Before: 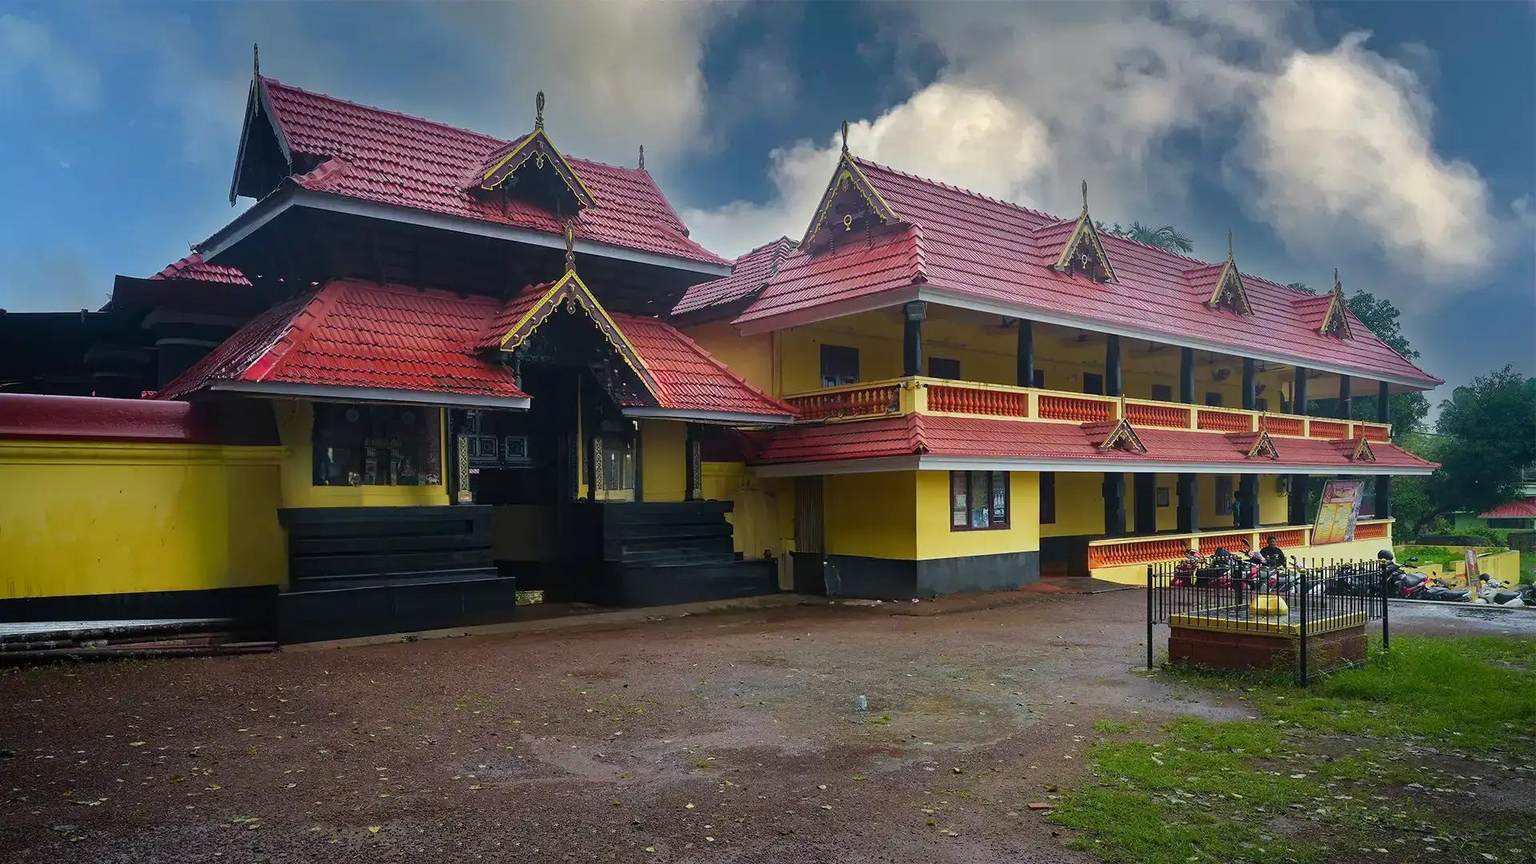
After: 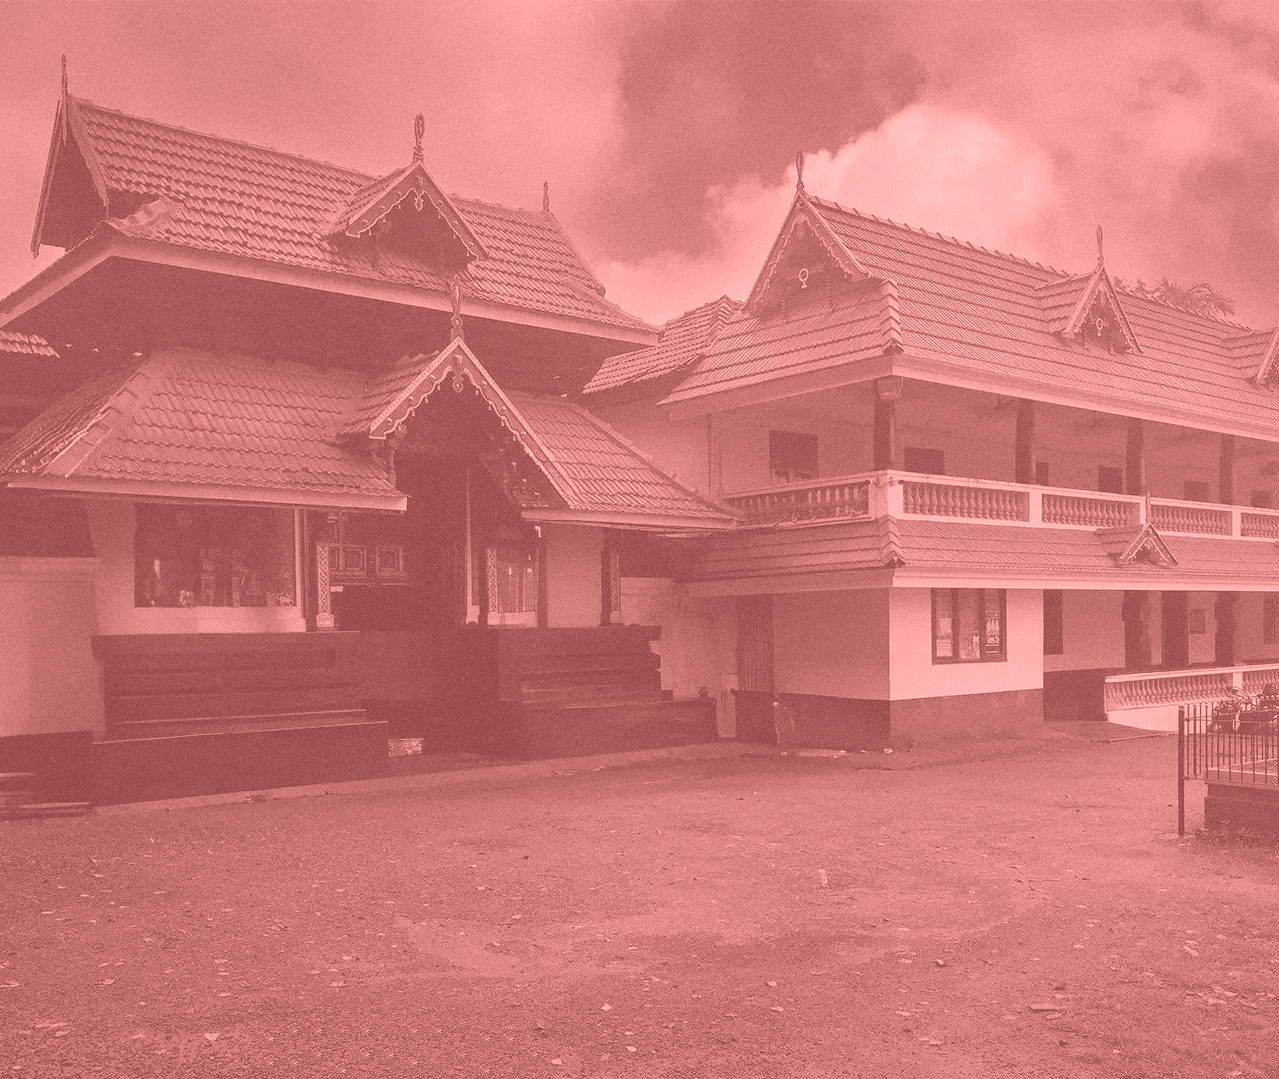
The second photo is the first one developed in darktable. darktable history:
white balance: red 0.988, blue 1.017
color correction: saturation 3
crop and rotate: left 13.342%, right 19.991%
grain: coarseness 0.09 ISO
colorize: saturation 51%, source mix 50.67%, lightness 50.67%
tone equalizer: on, module defaults
